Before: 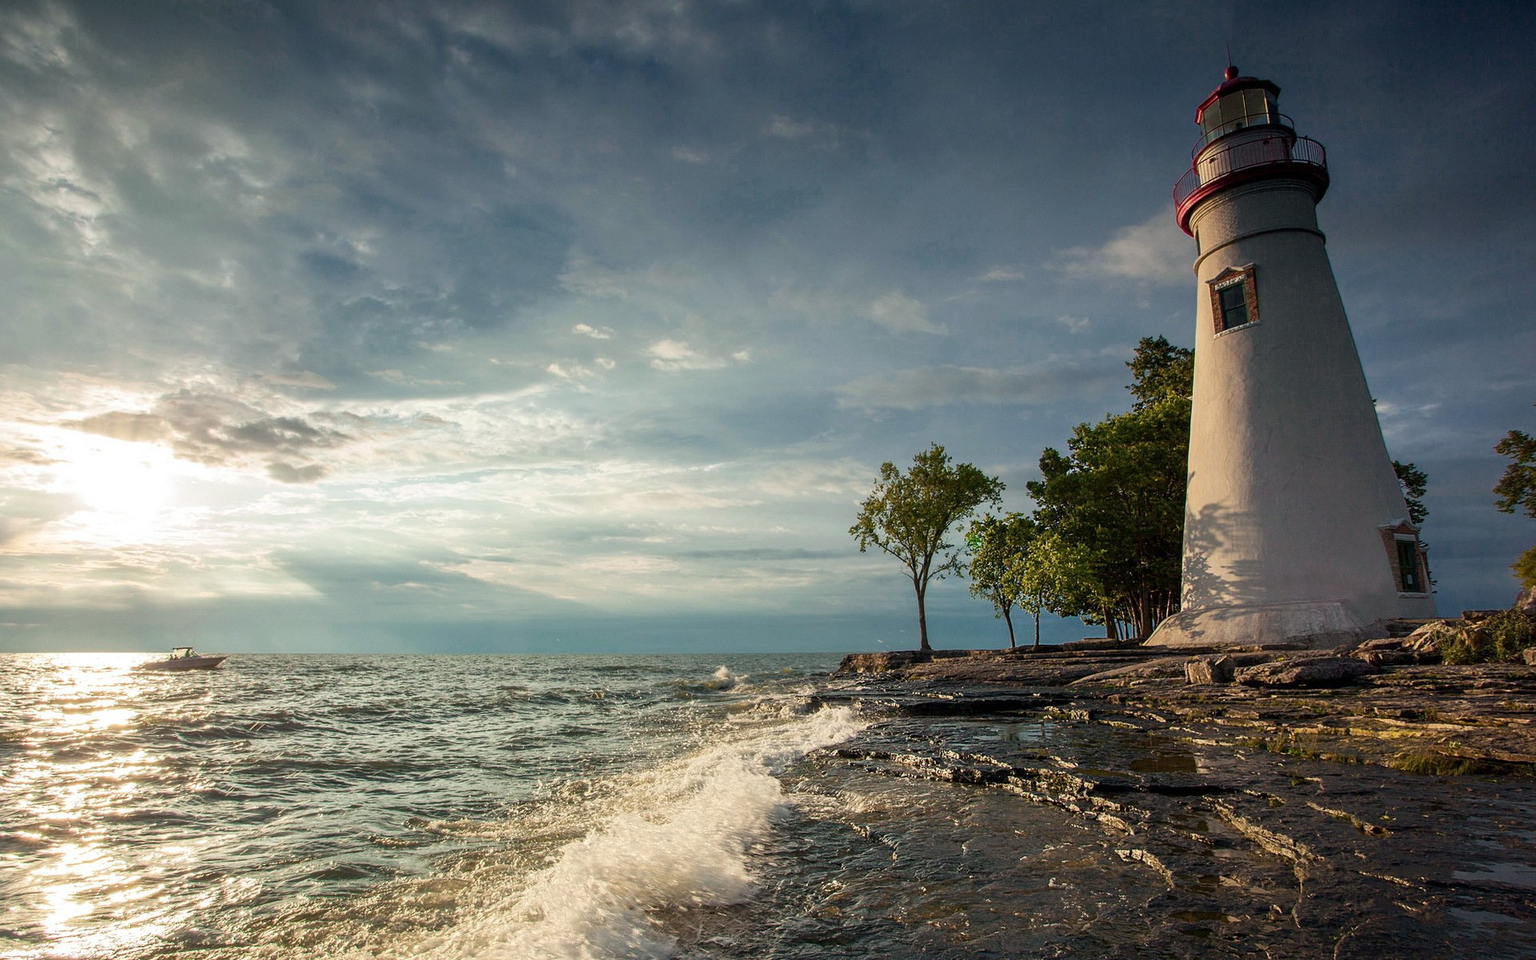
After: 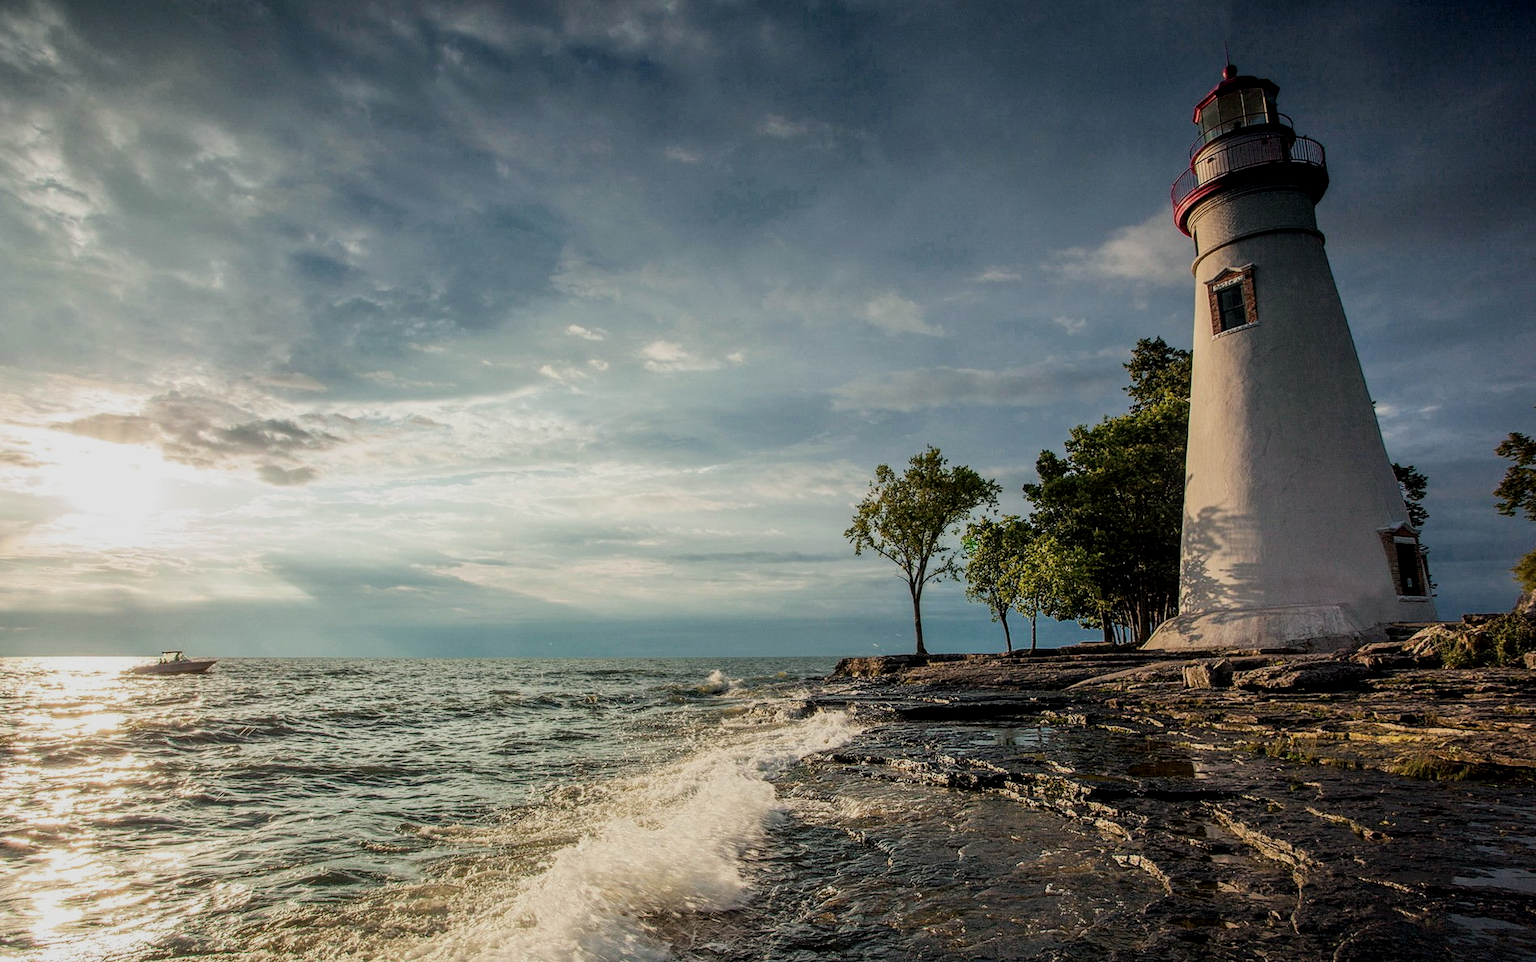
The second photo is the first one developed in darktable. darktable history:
color zones: curves: ch0 [(0, 0.5) (0.143, 0.5) (0.286, 0.5) (0.429, 0.5) (0.571, 0.5) (0.714, 0.476) (0.857, 0.5) (1, 0.5)]; ch2 [(0, 0.5) (0.143, 0.5) (0.286, 0.5) (0.429, 0.5) (0.571, 0.5) (0.714, 0.487) (0.857, 0.5) (1, 0.5)]
filmic rgb: black relative exposure -8.01 EV, white relative exposure 4.03 EV, hardness 4.11
local contrast: on, module defaults
crop and rotate: left 0.819%, top 0.167%, bottom 0.387%
